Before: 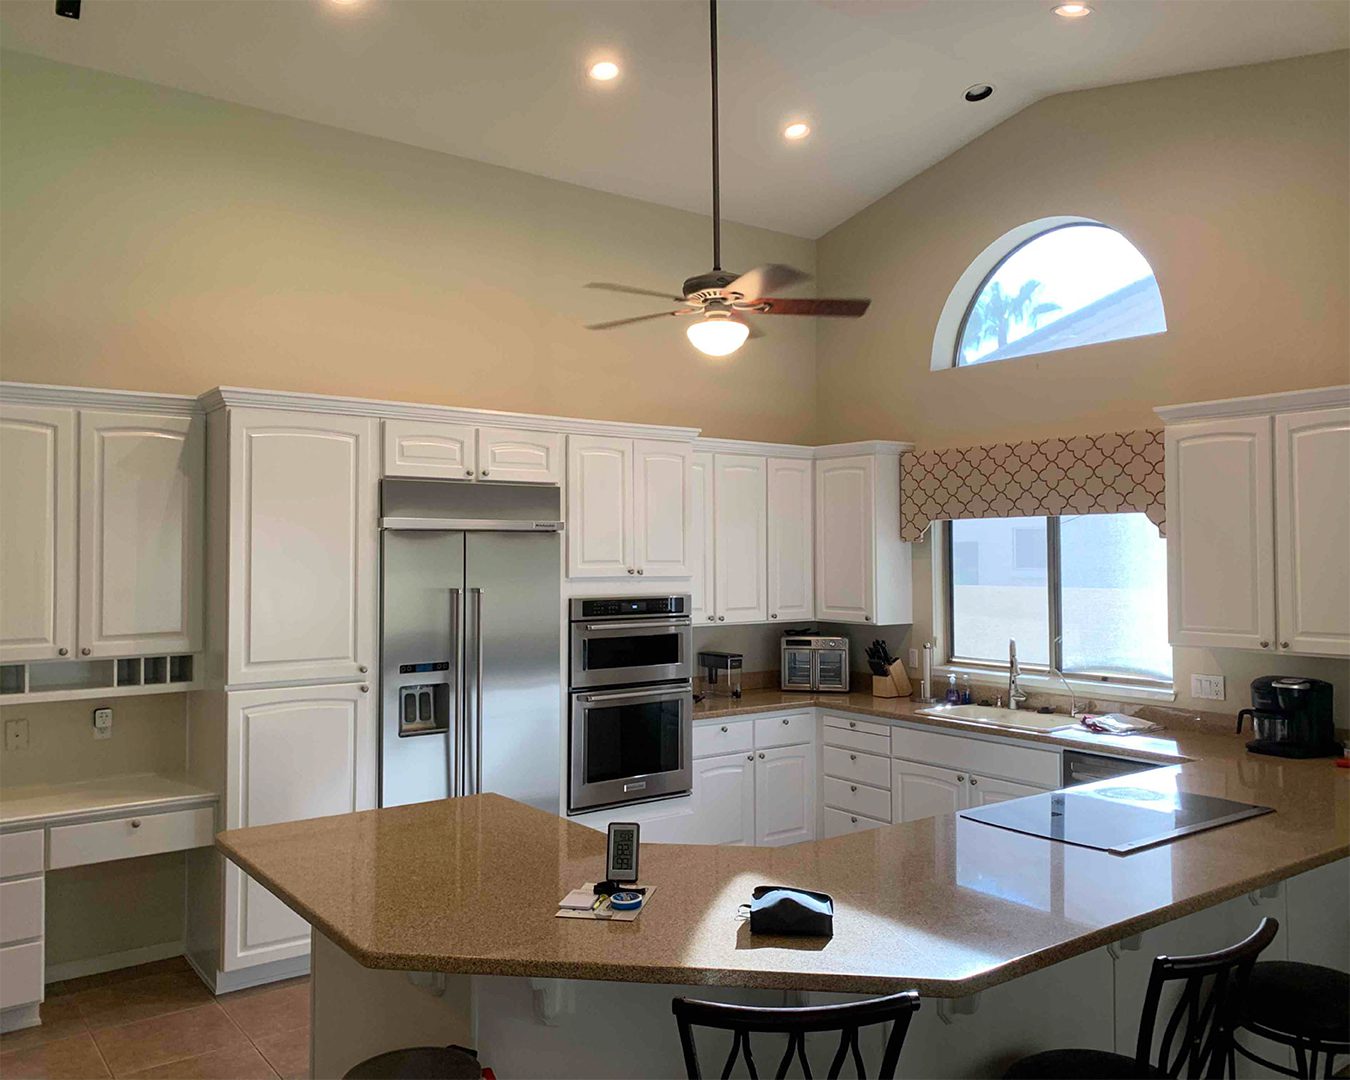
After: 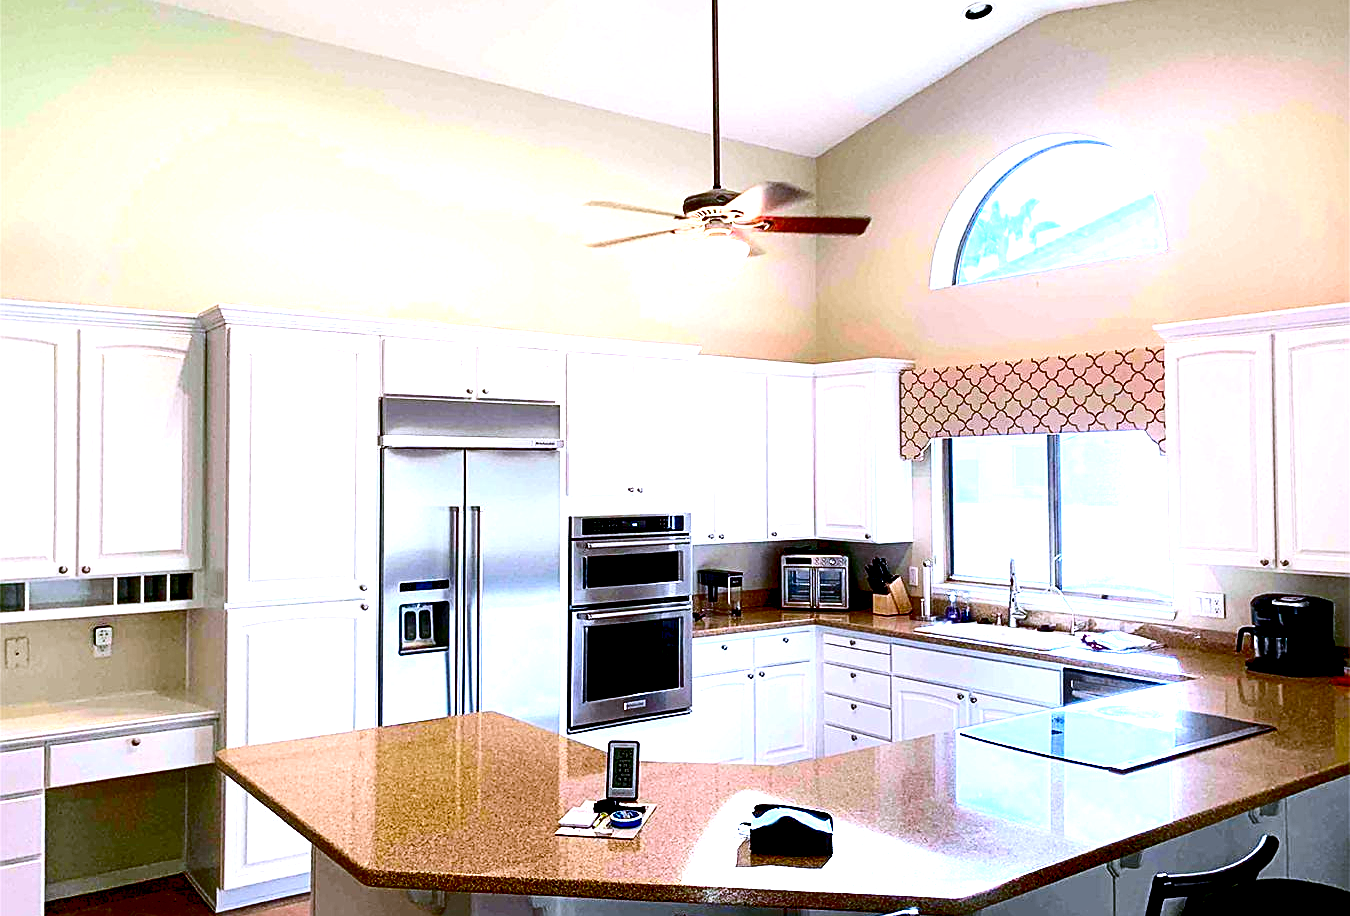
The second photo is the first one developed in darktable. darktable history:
sharpen: on, module defaults
shadows and highlights: shadows 25.59, highlights -24.91
exposure: black level correction 0.015, exposure 1.783 EV, compensate highlight preservation false
crop: top 7.619%, bottom 7.483%
contrast brightness saturation: contrast 0.243, brightness -0.241, saturation 0.147
color calibration: output colorfulness [0, 0.315, 0, 0], illuminant as shot in camera, x 0.379, y 0.396, temperature 4134.95 K
